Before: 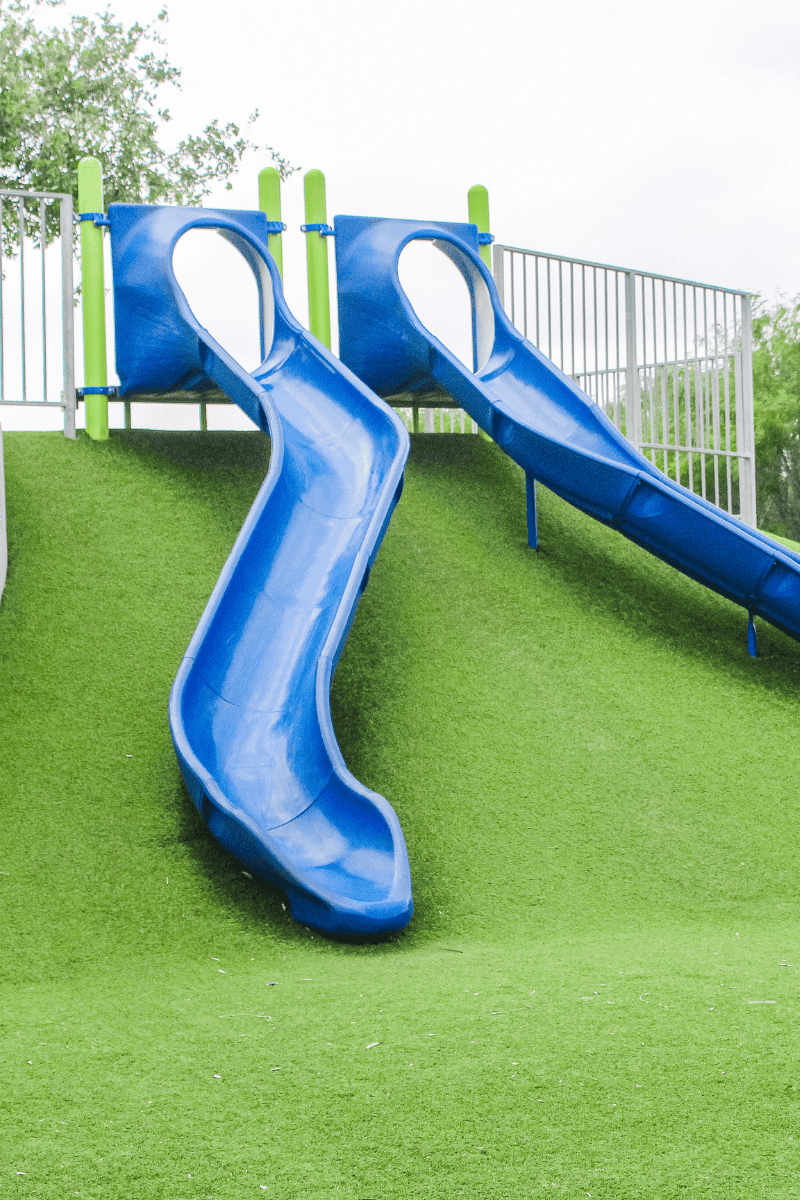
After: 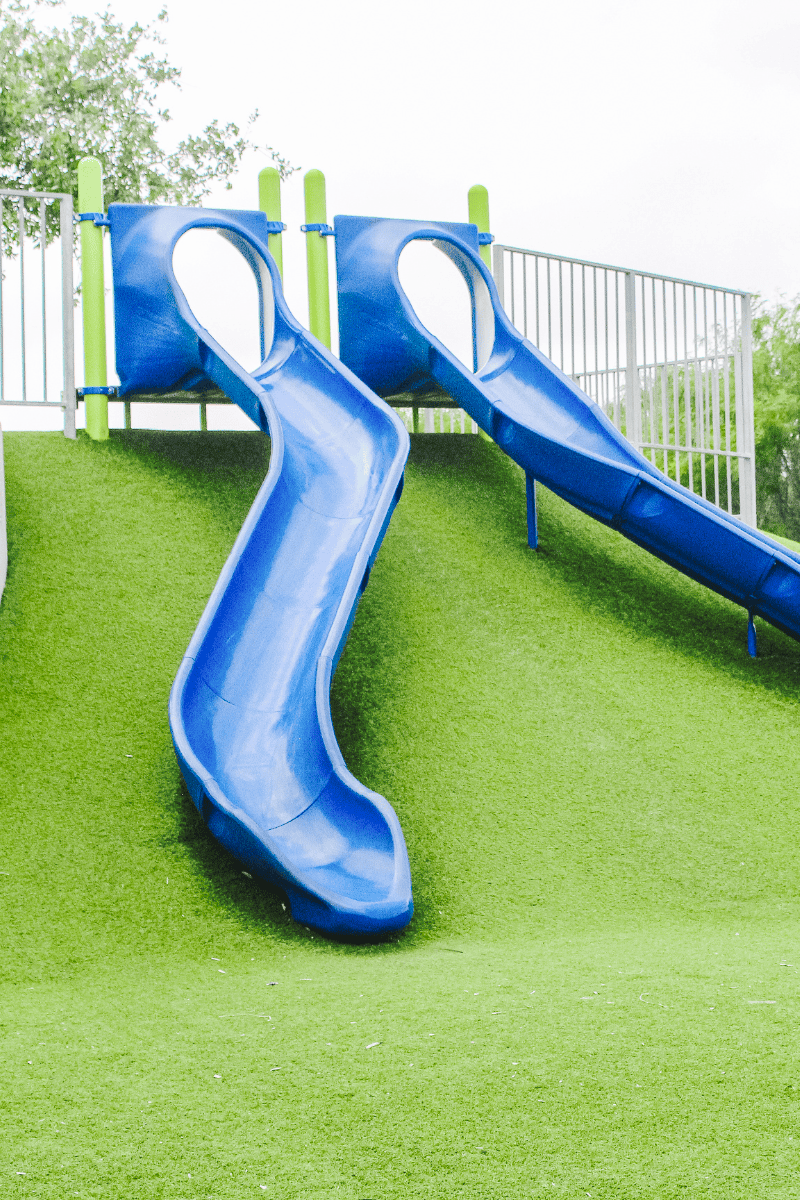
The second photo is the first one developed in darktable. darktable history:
tone curve: curves: ch0 [(0, 0.046) (0.037, 0.056) (0.176, 0.162) (0.33, 0.331) (0.432, 0.475) (0.601, 0.665) (0.843, 0.876) (1, 1)]; ch1 [(0, 0) (0.339, 0.349) (0.445, 0.42) (0.476, 0.47) (0.497, 0.492) (0.523, 0.514) (0.557, 0.558) (0.632, 0.615) (0.728, 0.746) (1, 1)]; ch2 [(0, 0) (0.327, 0.324) (0.417, 0.44) (0.46, 0.453) (0.502, 0.495) (0.526, 0.52) (0.54, 0.55) (0.606, 0.626) (0.745, 0.704) (1, 1)], preserve colors none
